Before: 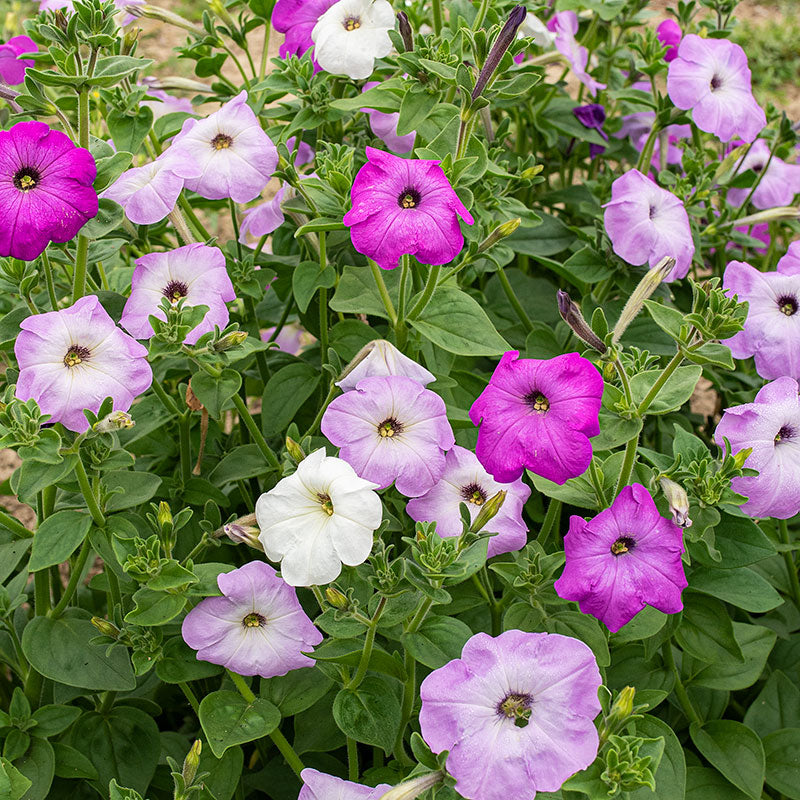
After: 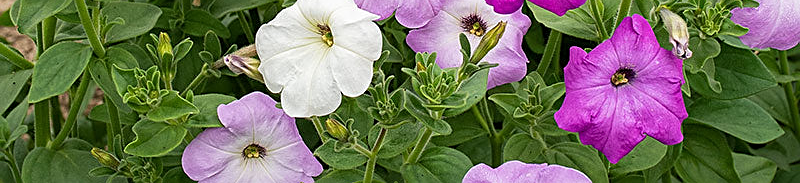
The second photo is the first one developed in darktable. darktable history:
crop and rotate: top 58.731%, bottom 18.363%
sharpen: on, module defaults
